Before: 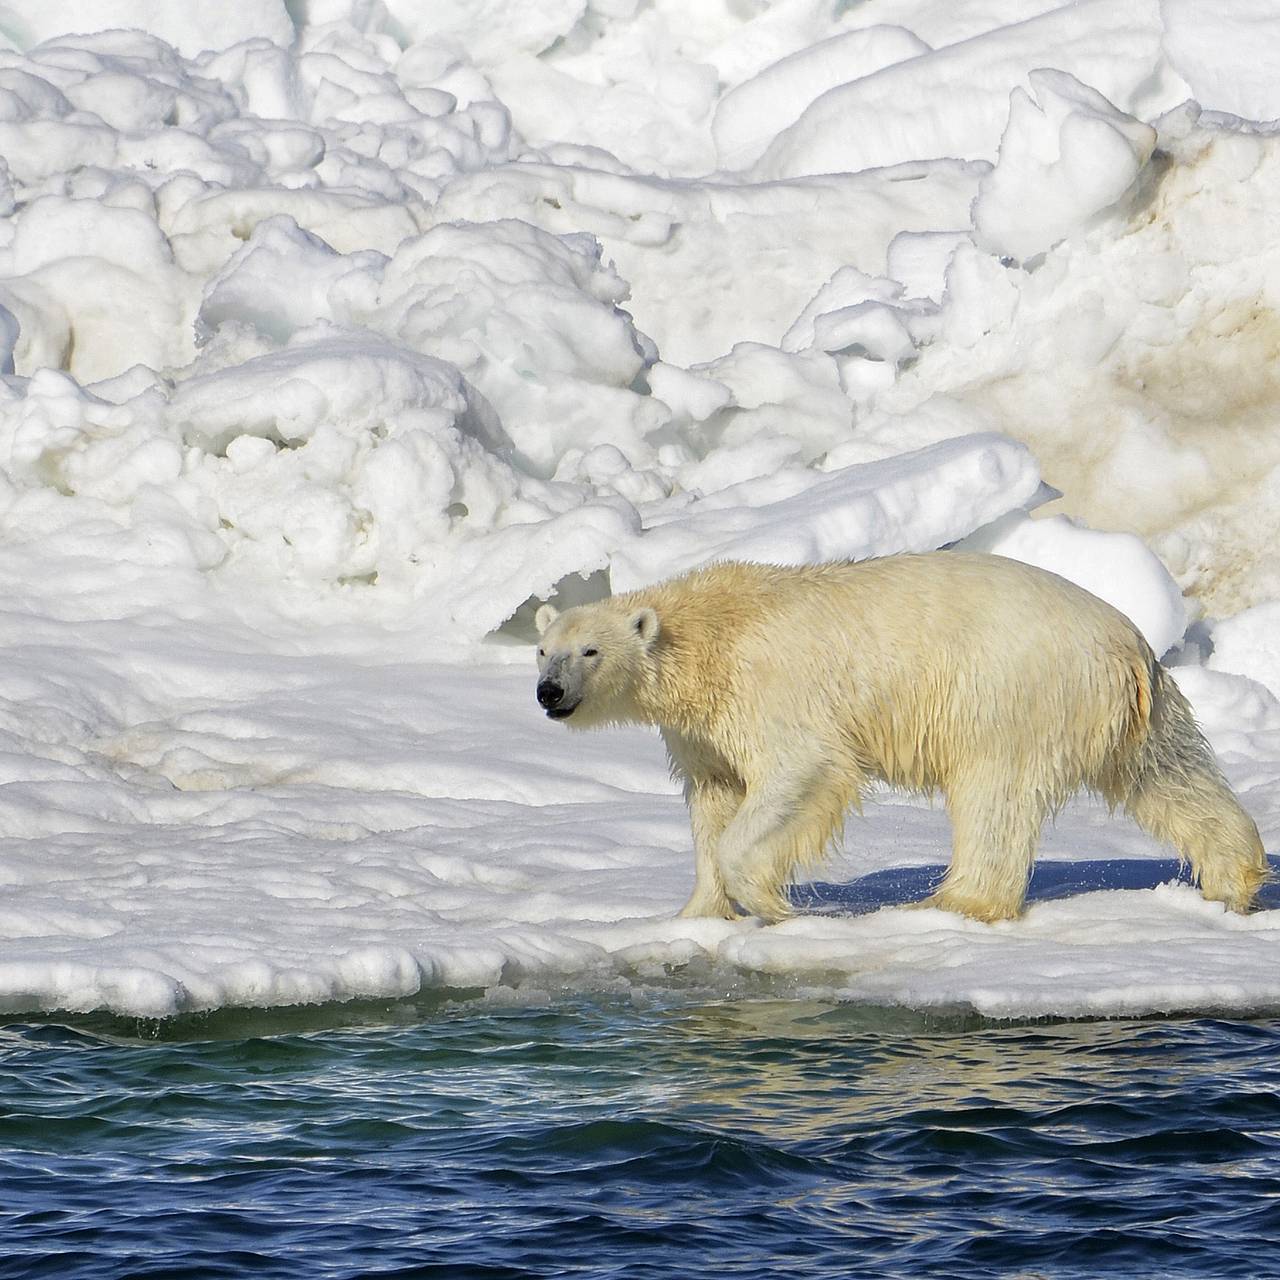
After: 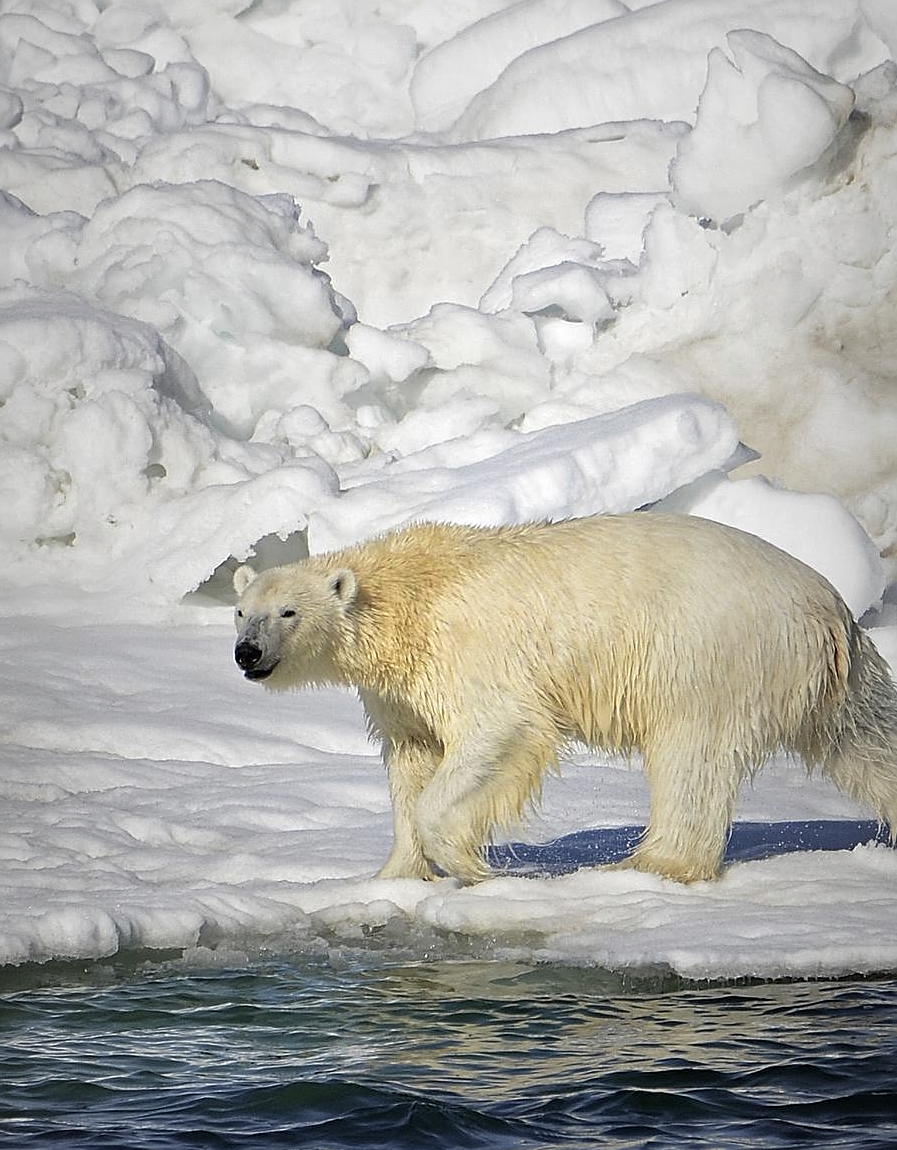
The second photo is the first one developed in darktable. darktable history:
exposure: exposure 0.203 EV, compensate highlight preservation false
vignetting: fall-off start 18.51%, fall-off radius 136.68%, width/height ratio 0.619, shape 0.596
crop and rotate: left 23.611%, top 3.095%, right 6.263%, bottom 7.004%
sharpen: on, module defaults
